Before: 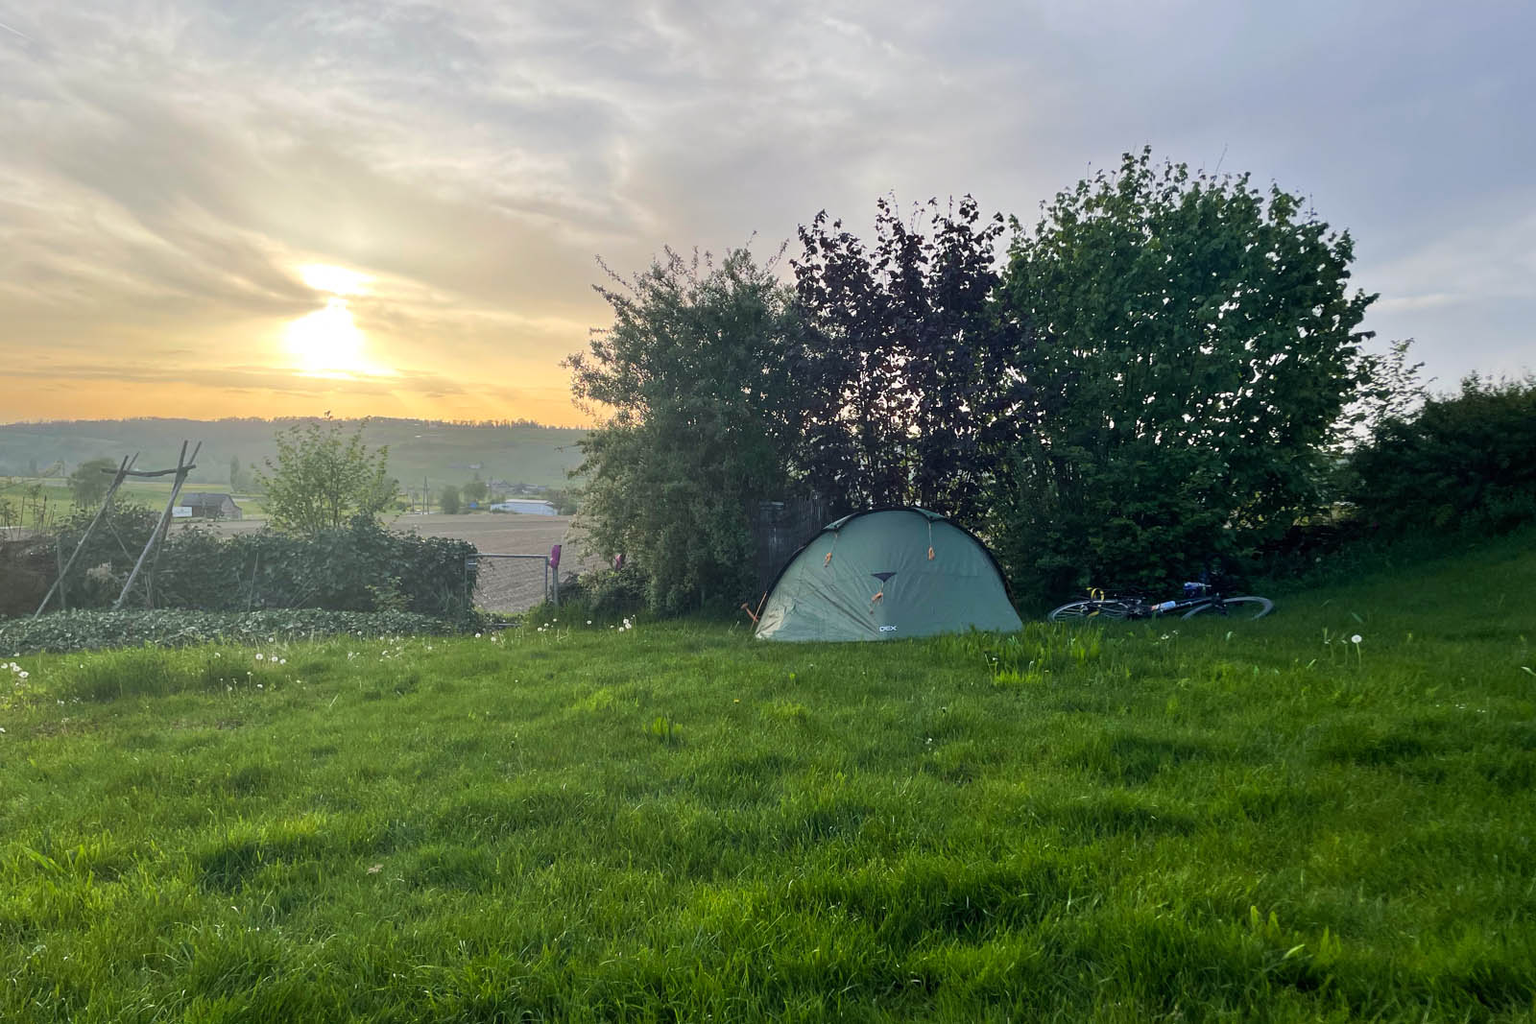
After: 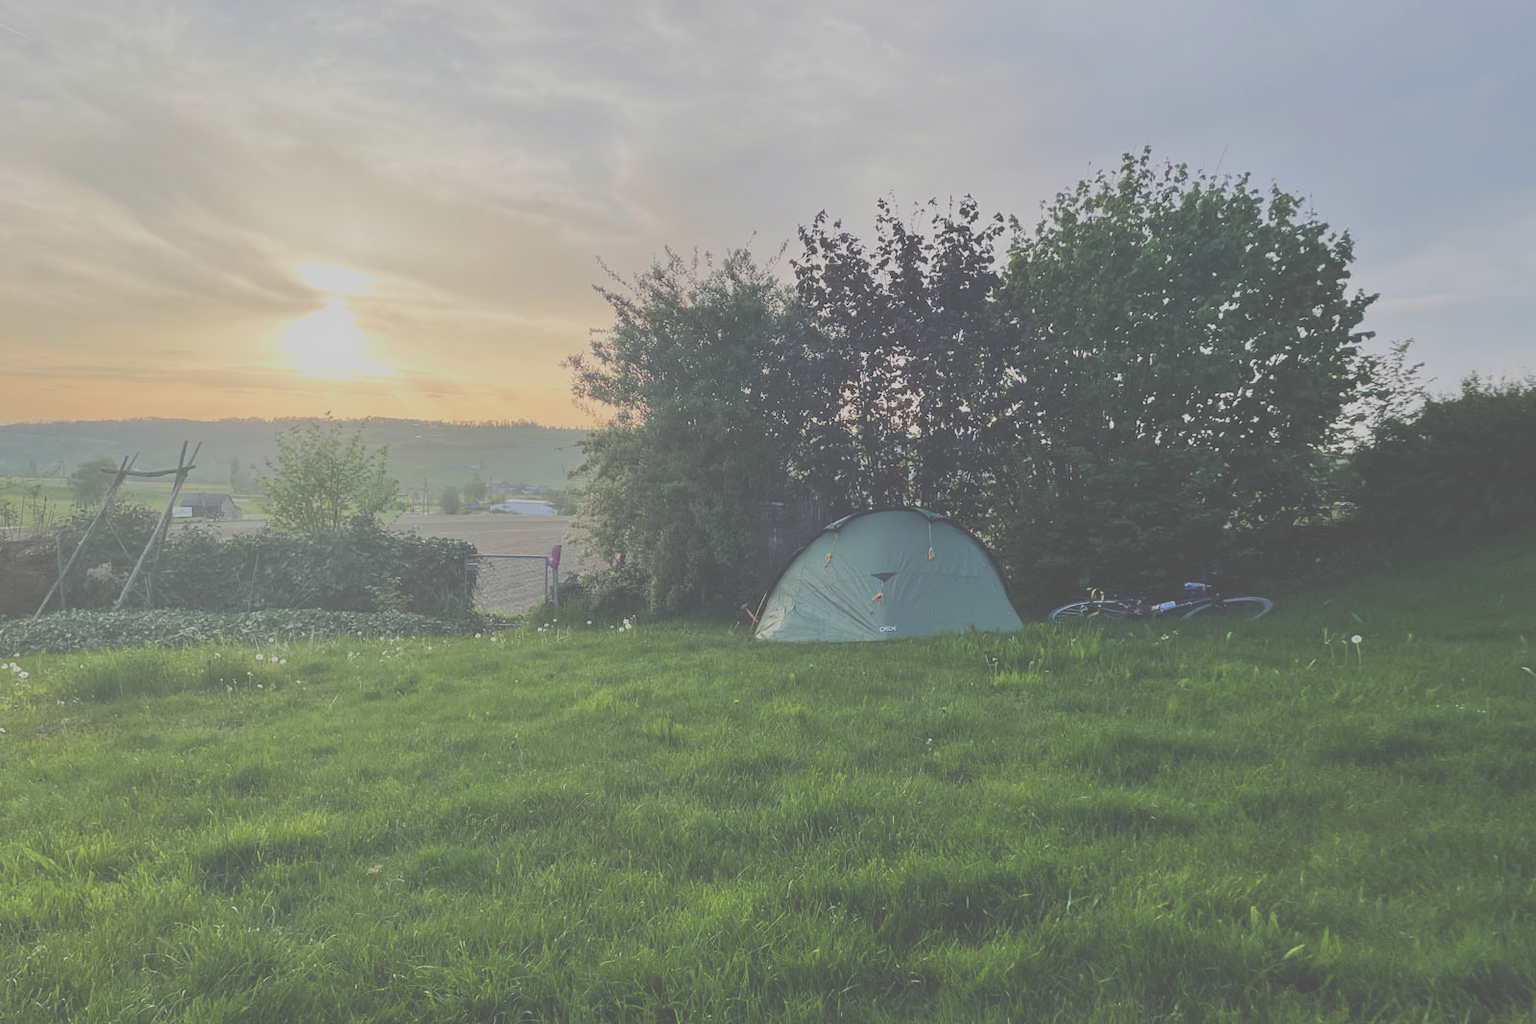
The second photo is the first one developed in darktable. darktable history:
exposure: black level correction -0.087, compensate exposure bias true, compensate highlight preservation false
filmic rgb: black relative exposure -7.65 EV, white relative exposure 4.56 EV, hardness 3.61, color science v5 (2021), contrast in shadows safe, contrast in highlights safe
tone equalizer: smoothing diameter 2.15%, edges refinement/feathering 24.11, mask exposure compensation -1.57 EV, filter diffusion 5
